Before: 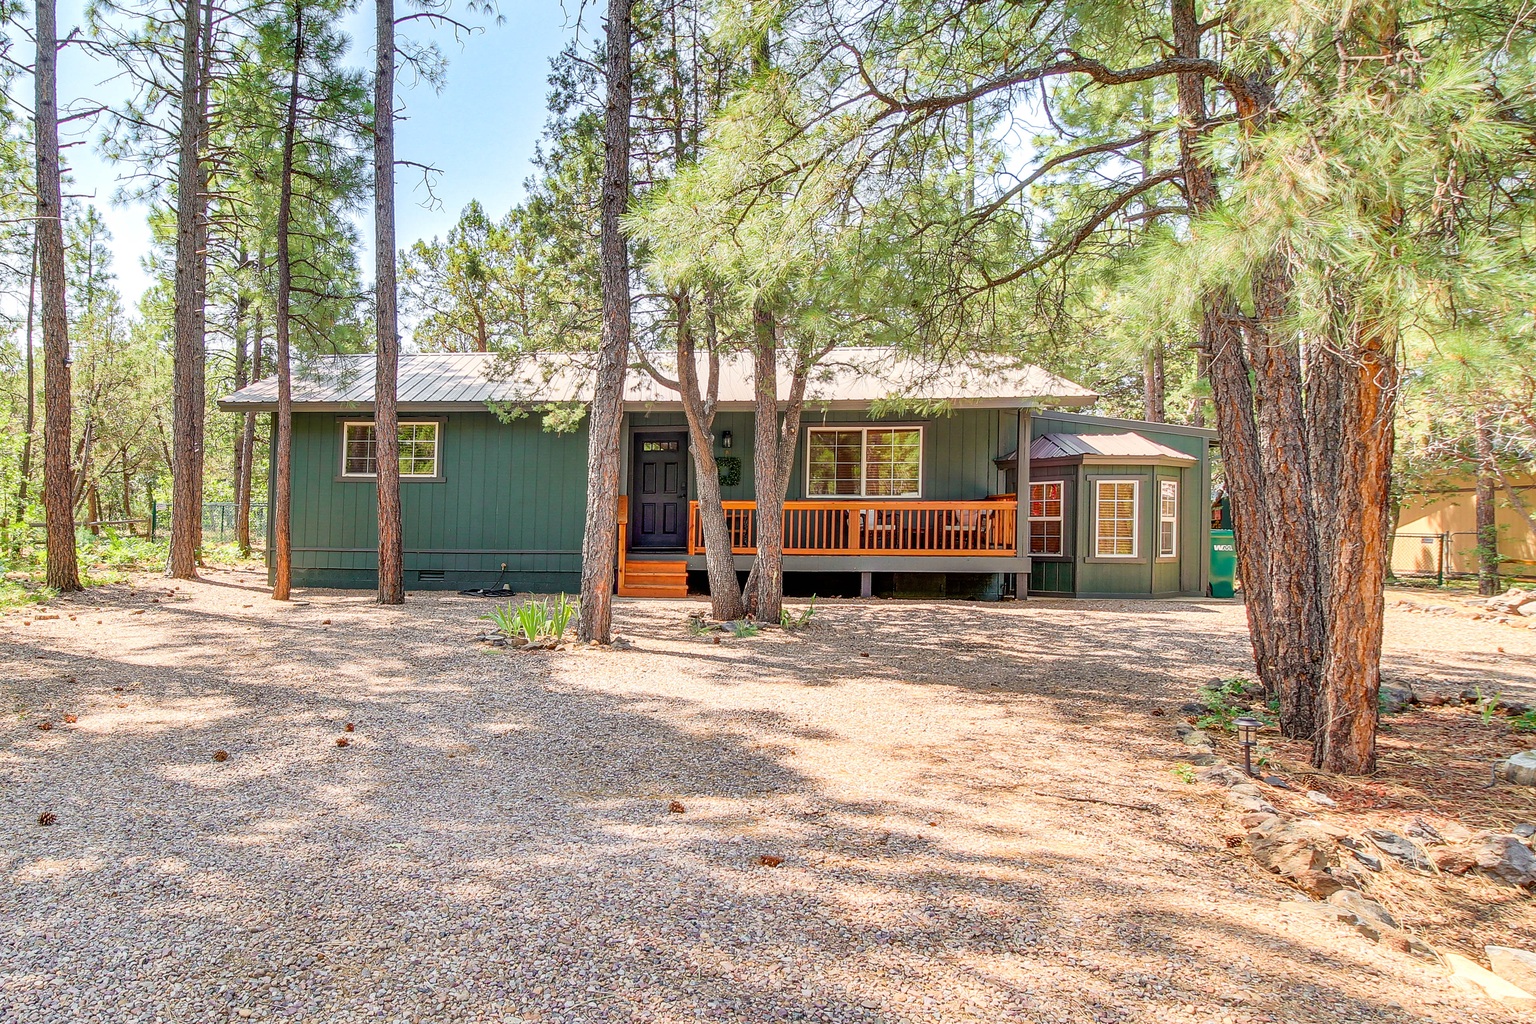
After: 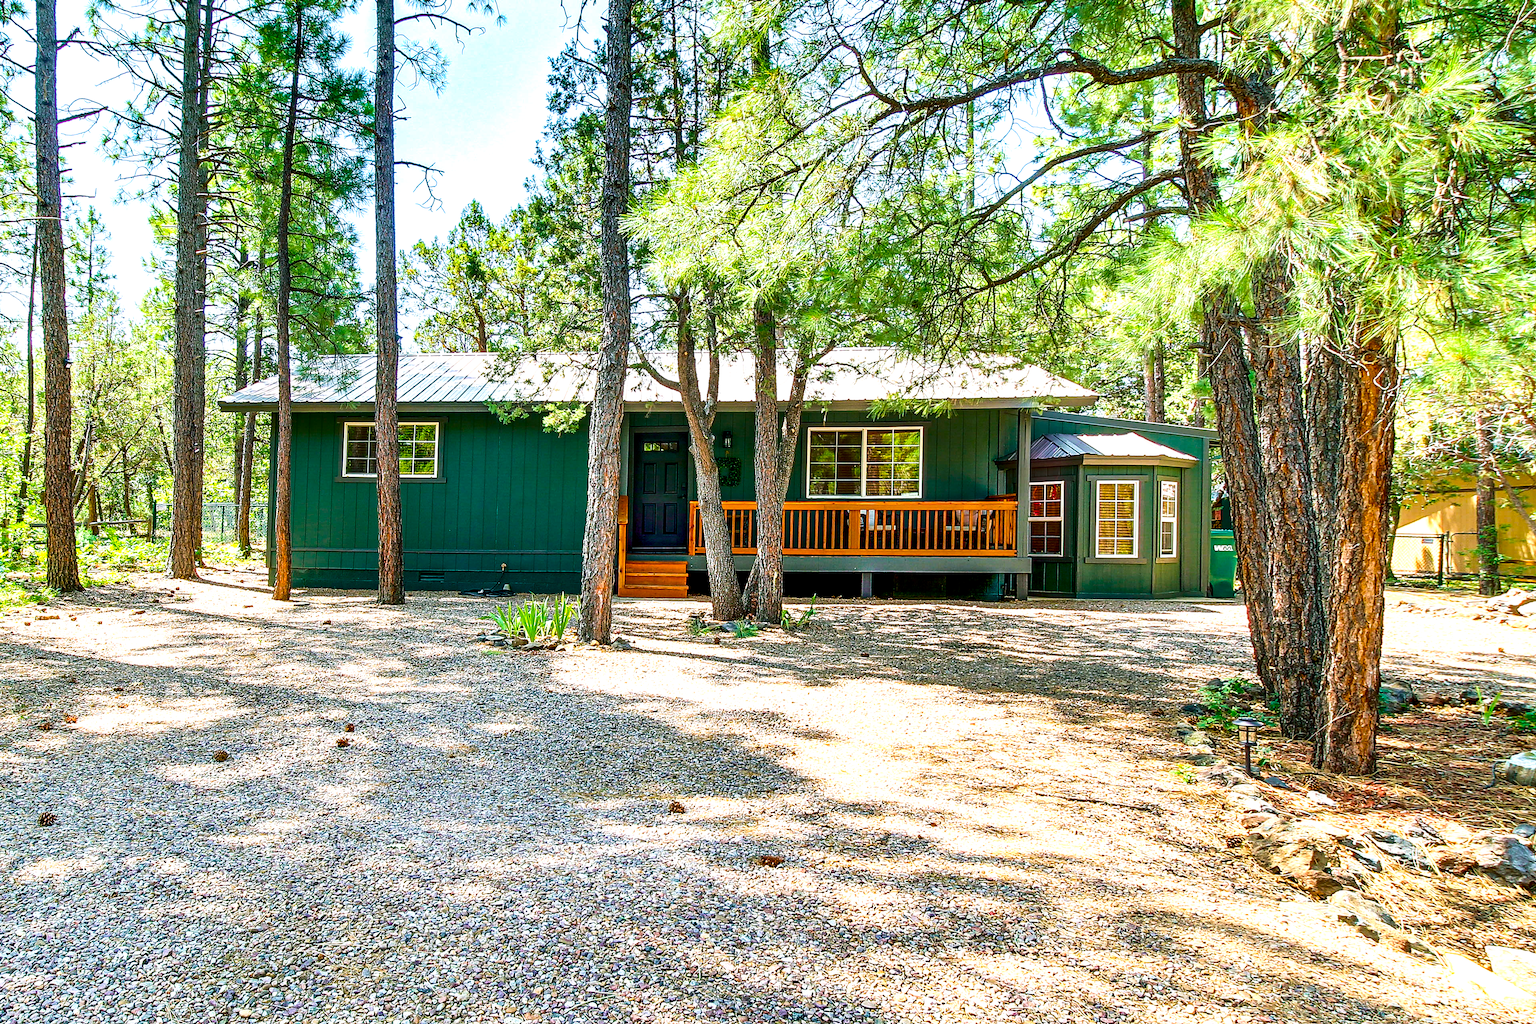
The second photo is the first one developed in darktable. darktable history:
contrast brightness saturation: contrast 0.067, brightness -0.126, saturation 0.058
color balance rgb: shadows lift › chroma 1.027%, shadows lift › hue 241.12°, power › chroma 2.137%, power › hue 164.12°, highlights gain › luminance 16.31%, highlights gain › chroma 2.888%, highlights gain › hue 262.67°, global offset › luminance -0.466%, perceptual saturation grading › global saturation 24.897%, perceptual brilliance grading › global brilliance 14.316%, perceptual brilliance grading › shadows -35.517%, global vibrance 20%
velvia: on, module defaults
